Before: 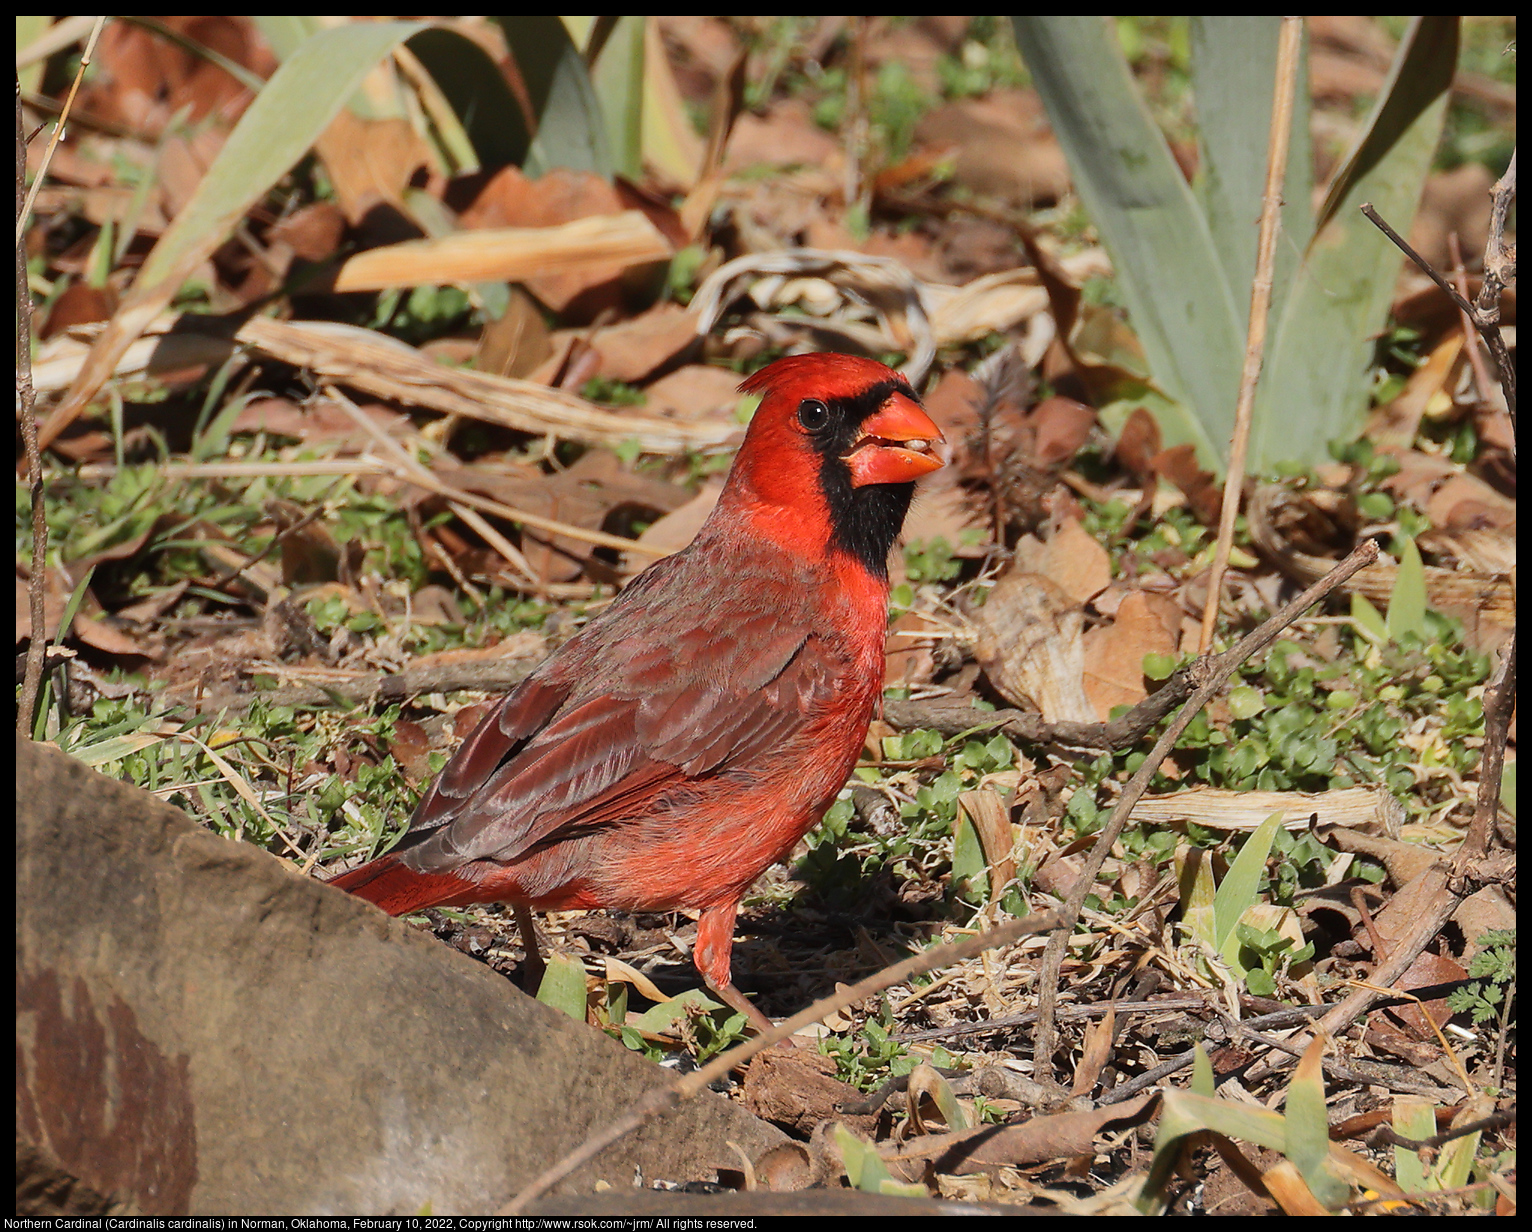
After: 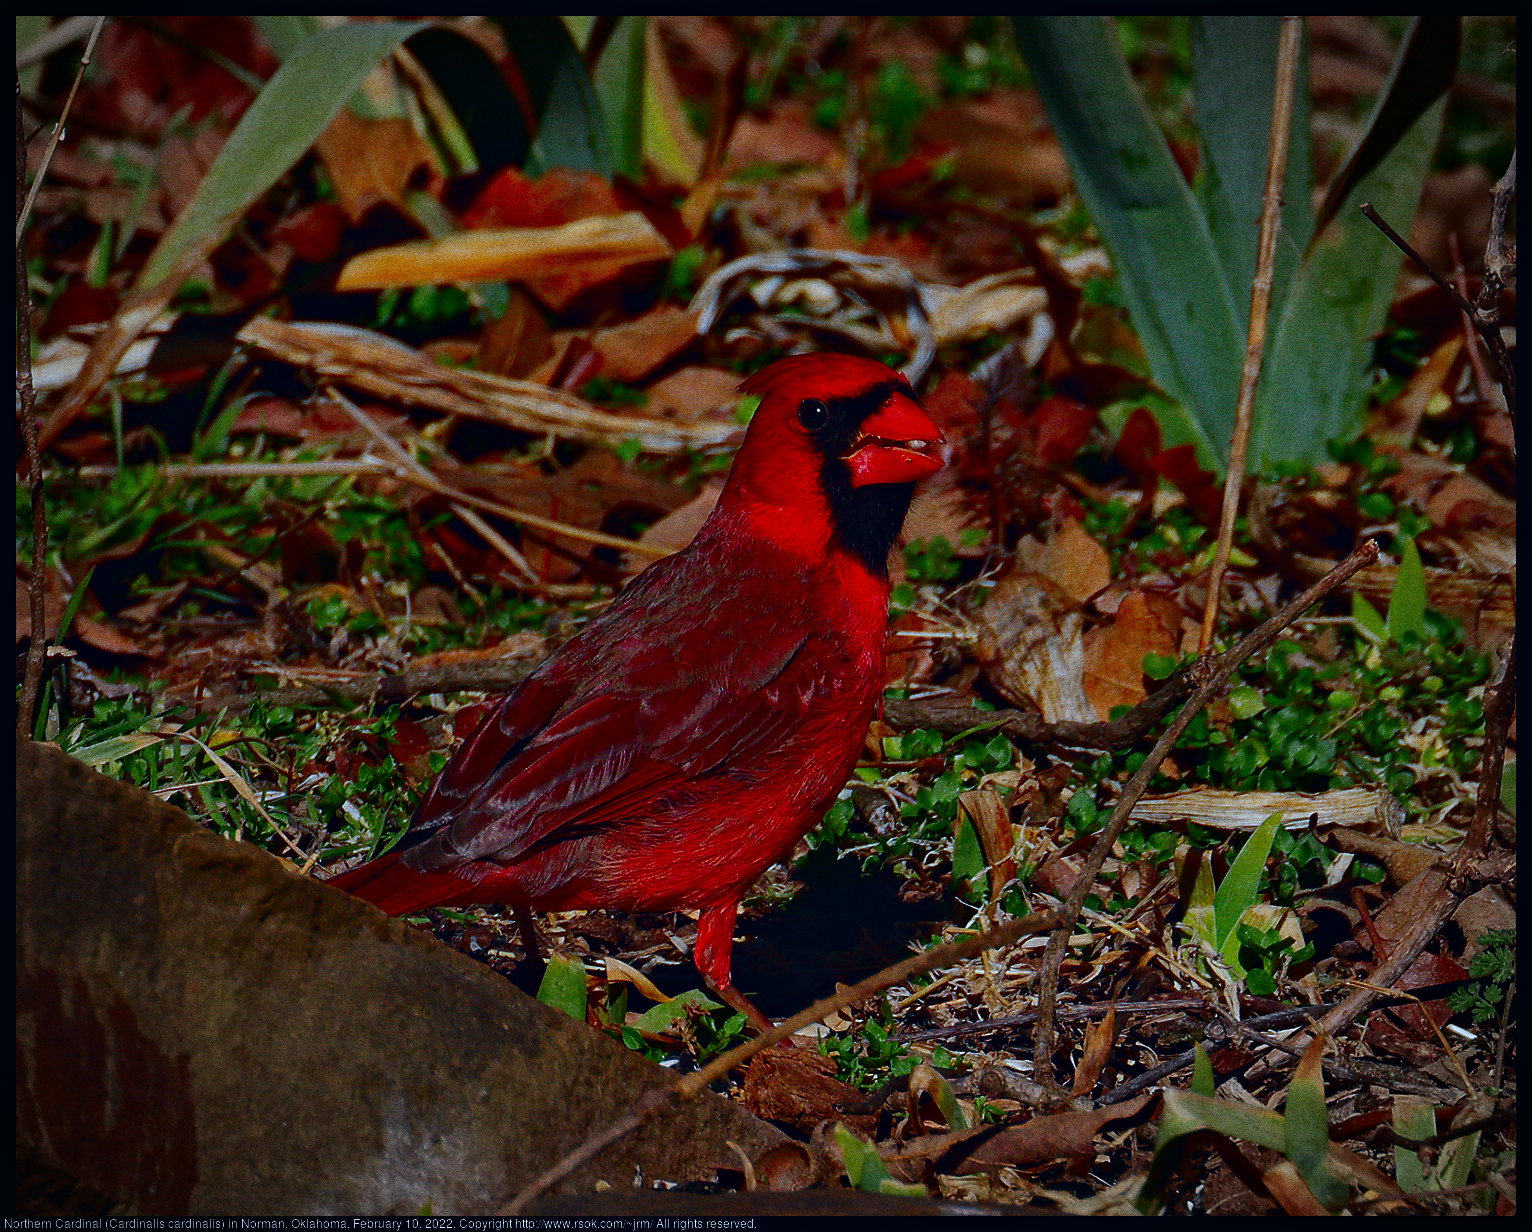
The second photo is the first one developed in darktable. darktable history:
contrast brightness saturation: brightness -1, saturation 1
vignetting: automatic ratio true
exposure: black level correction -0.041, exposure 0.064 EV, compensate highlight preservation false
color calibration: x 0.37, y 0.382, temperature 4313.32 K
grain: coarseness 0.09 ISO, strength 40%
local contrast: mode bilateral grid, contrast 28, coarseness 16, detail 115%, midtone range 0.2
